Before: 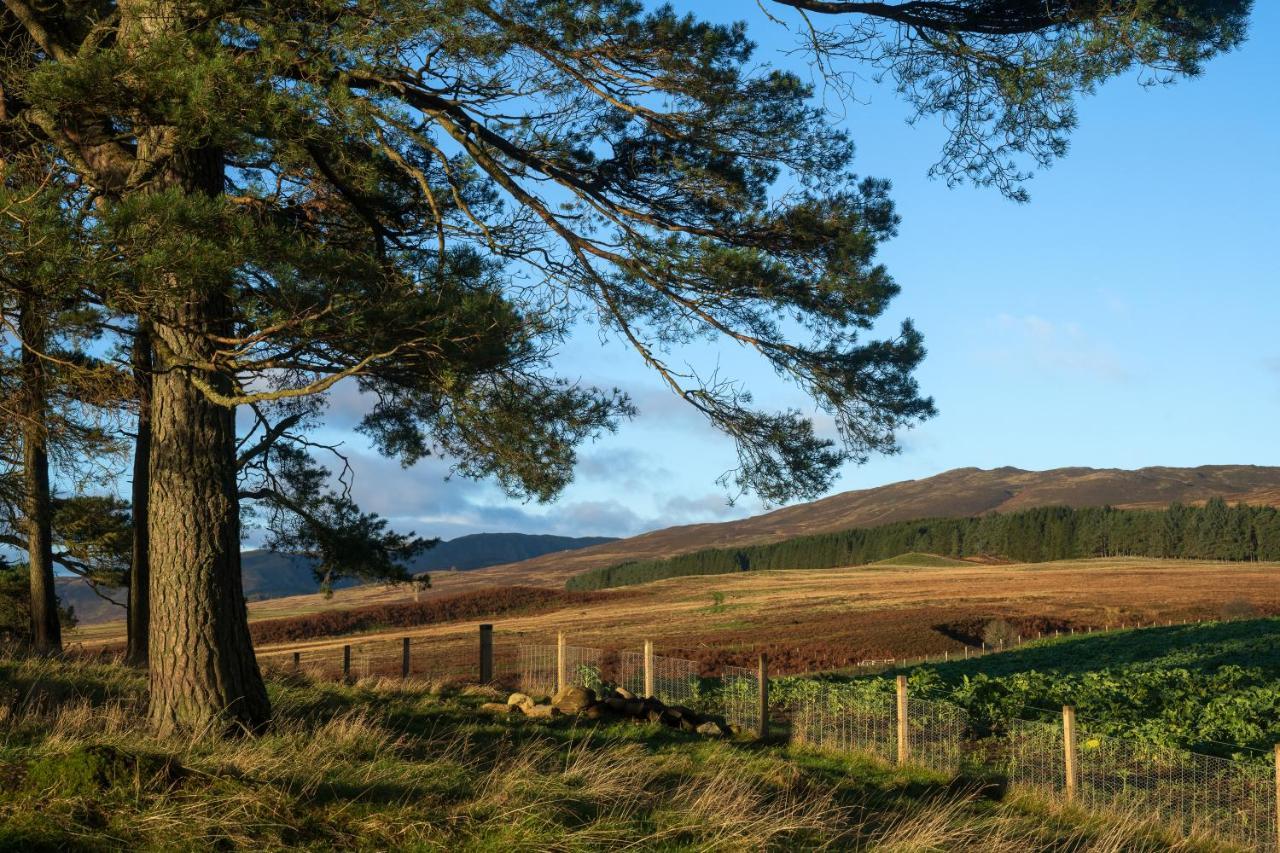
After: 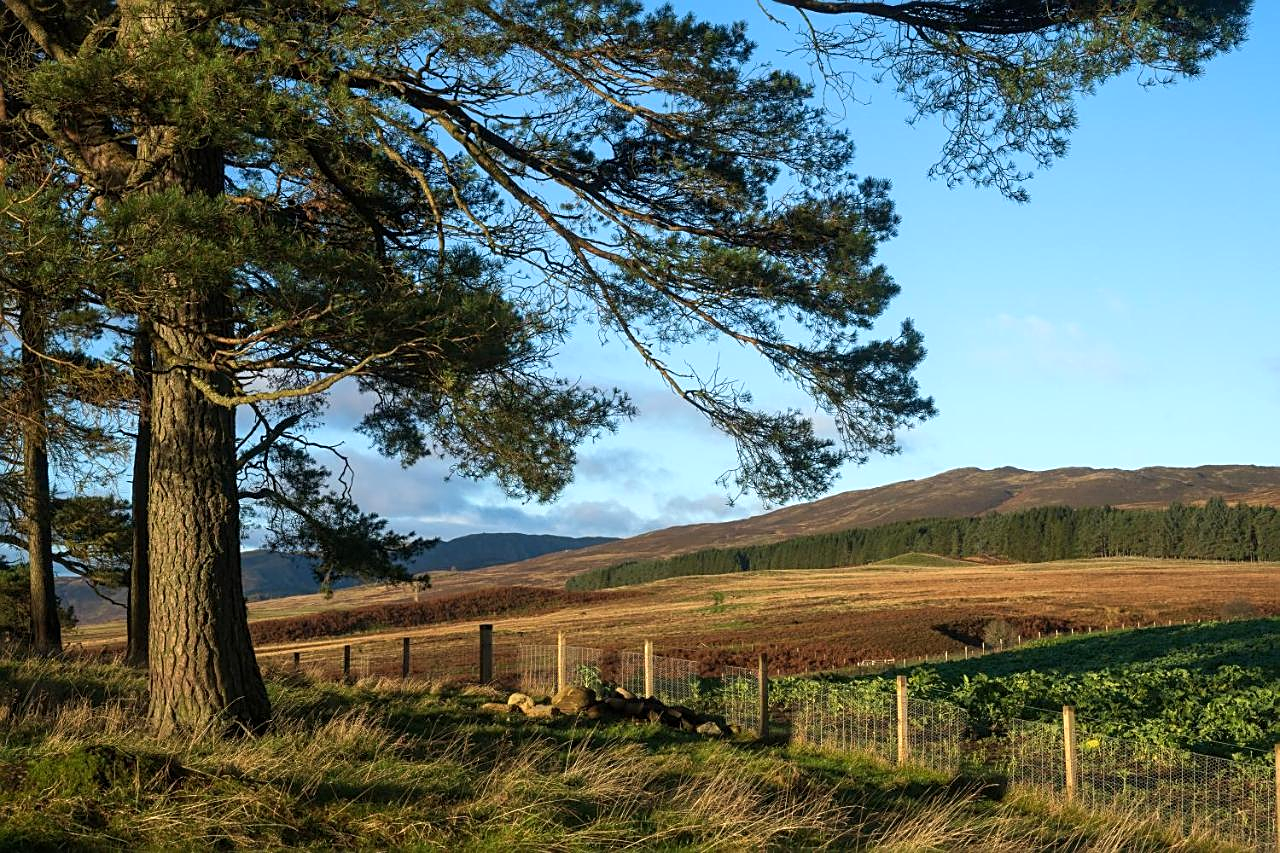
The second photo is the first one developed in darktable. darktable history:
sharpen: on, module defaults
exposure: exposure 0.203 EV, compensate exposure bias true, compensate highlight preservation false
